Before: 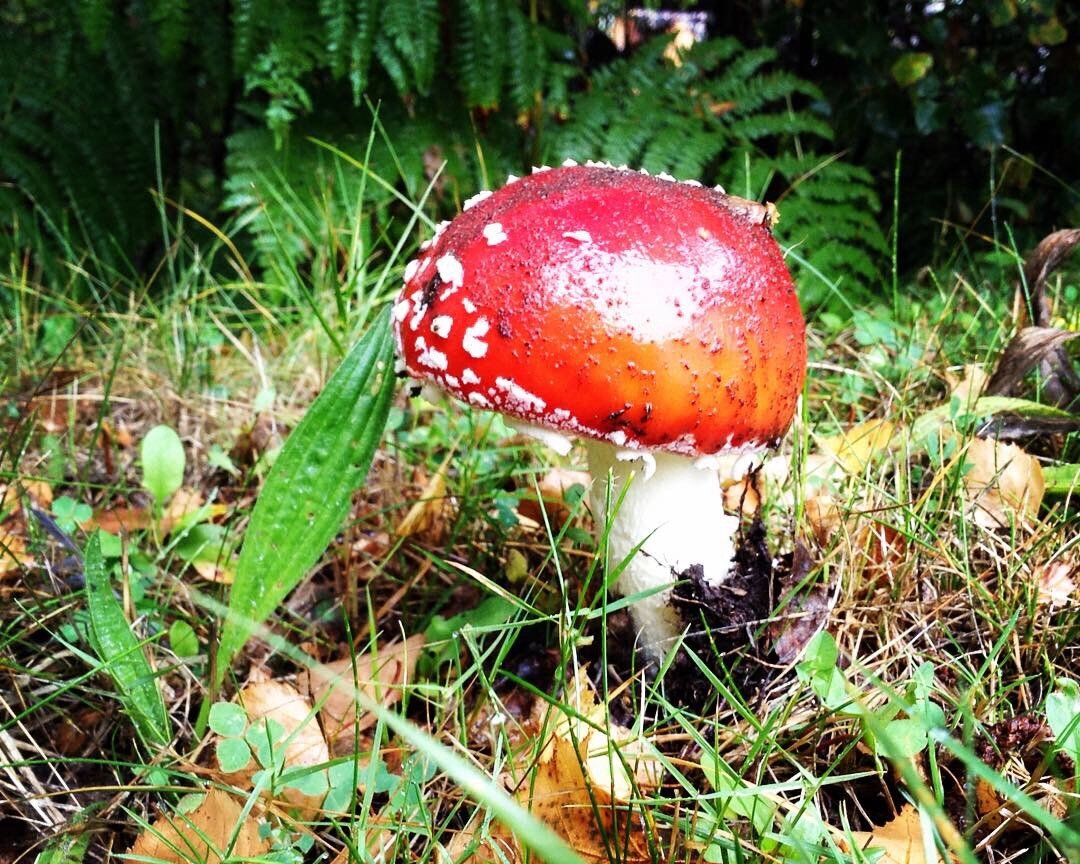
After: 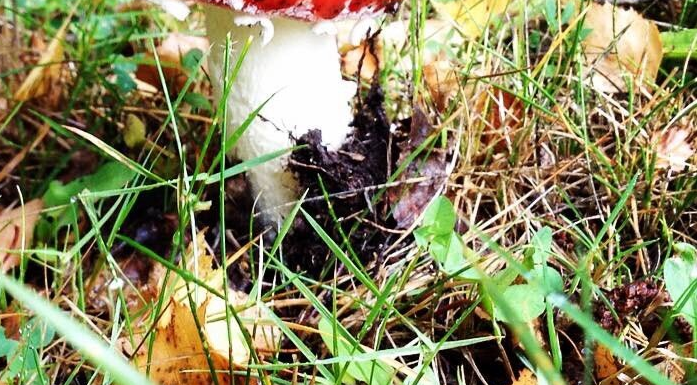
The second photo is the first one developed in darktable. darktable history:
crop and rotate: left 35.385%, top 50.397%, bottom 4.95%
